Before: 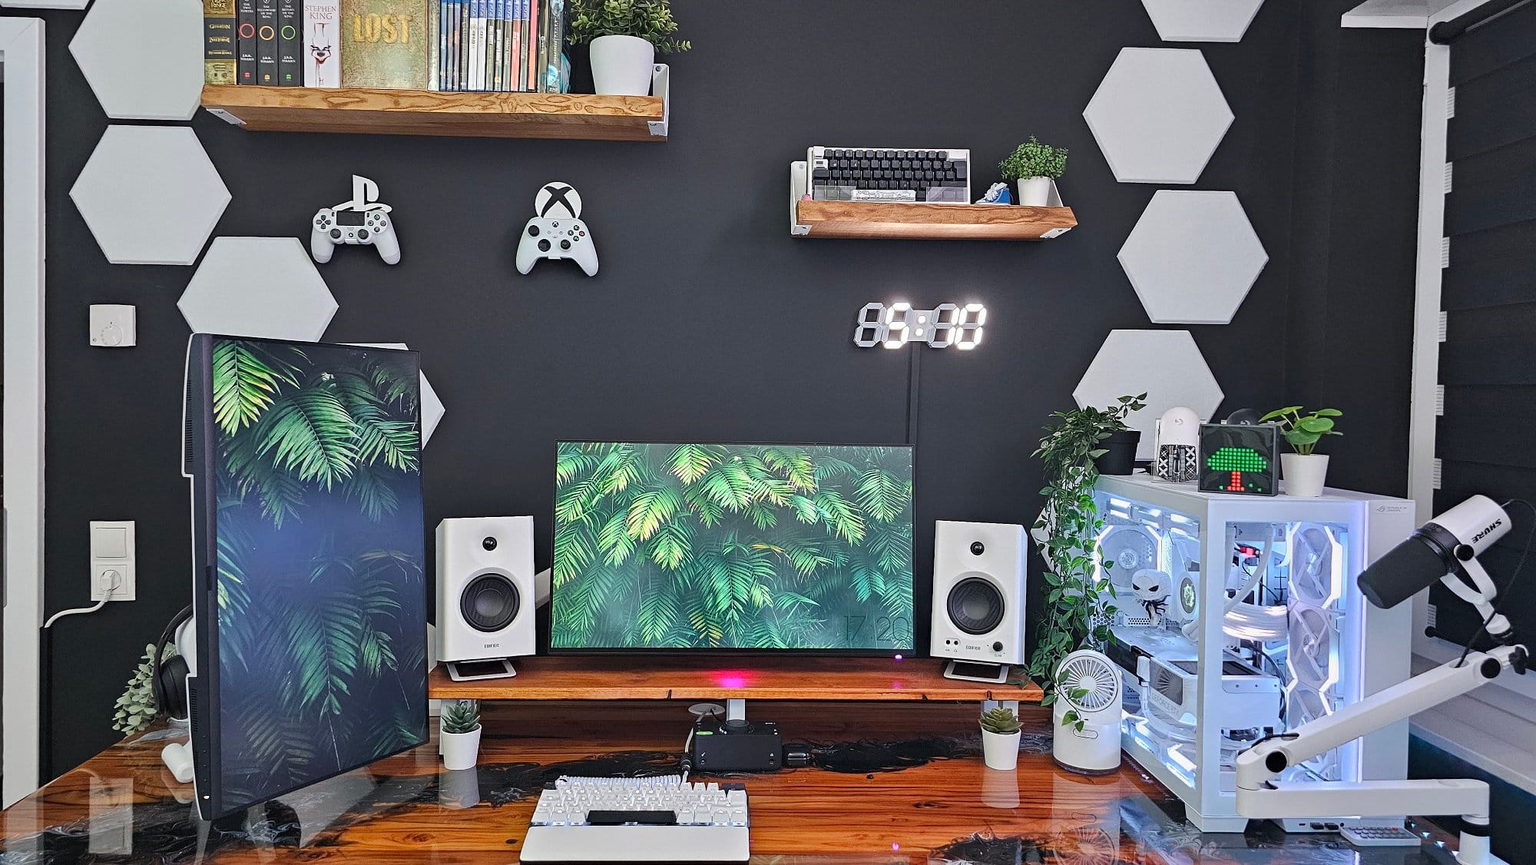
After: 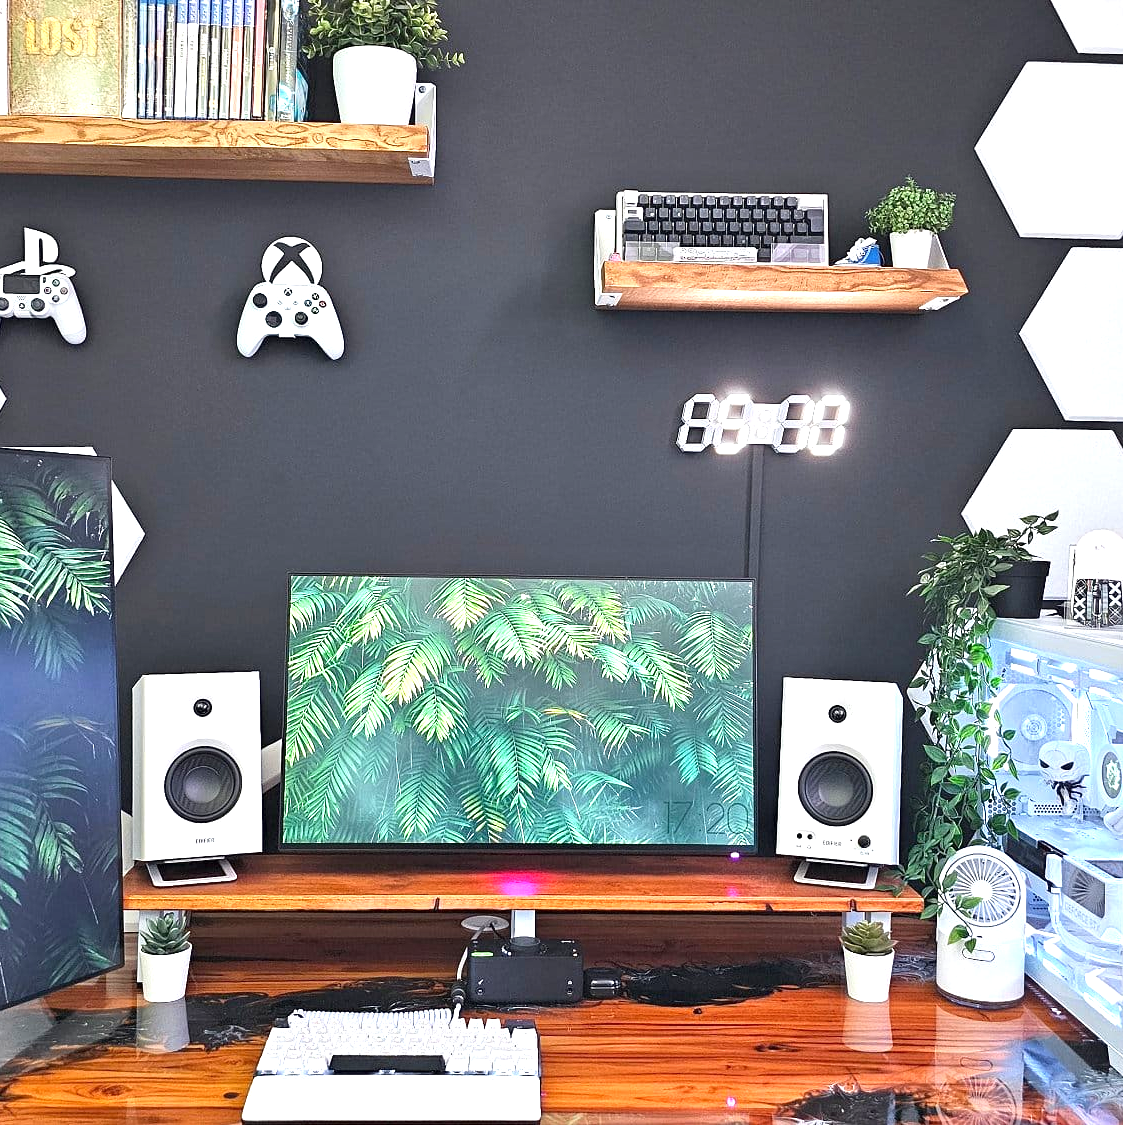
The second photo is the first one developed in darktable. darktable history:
crop: left 21.763%, right 22.075%, bottom 0.005%
exposure: exposure 0.99 EV, compensate exposure bias true, compensate highlight preservation false
